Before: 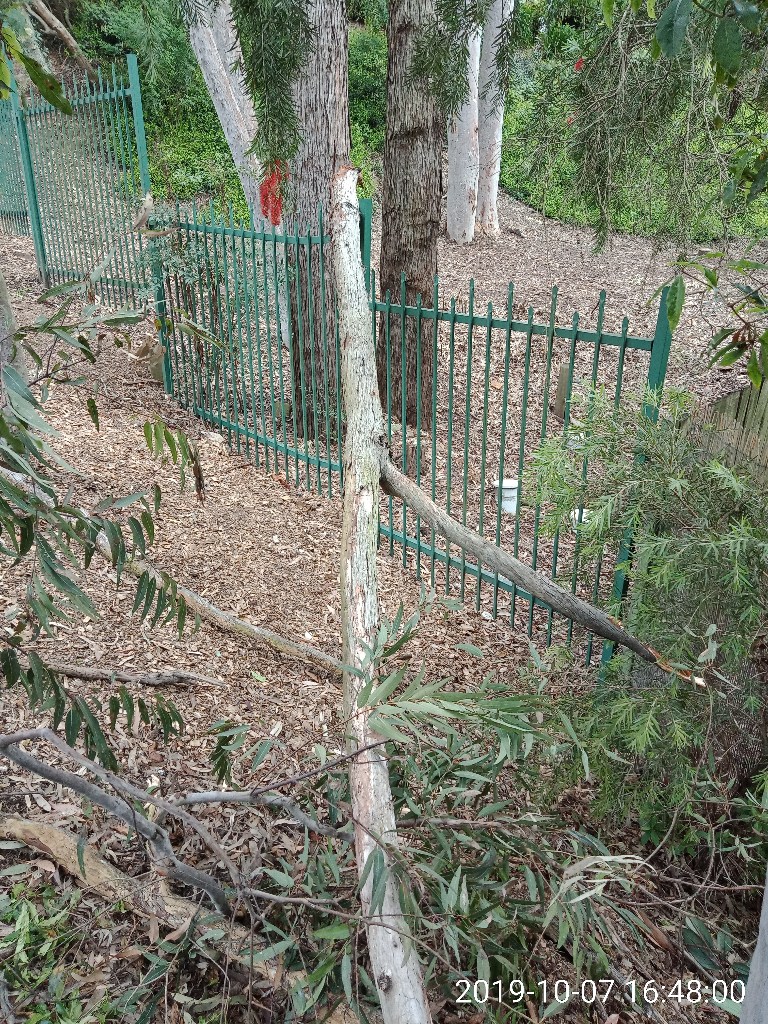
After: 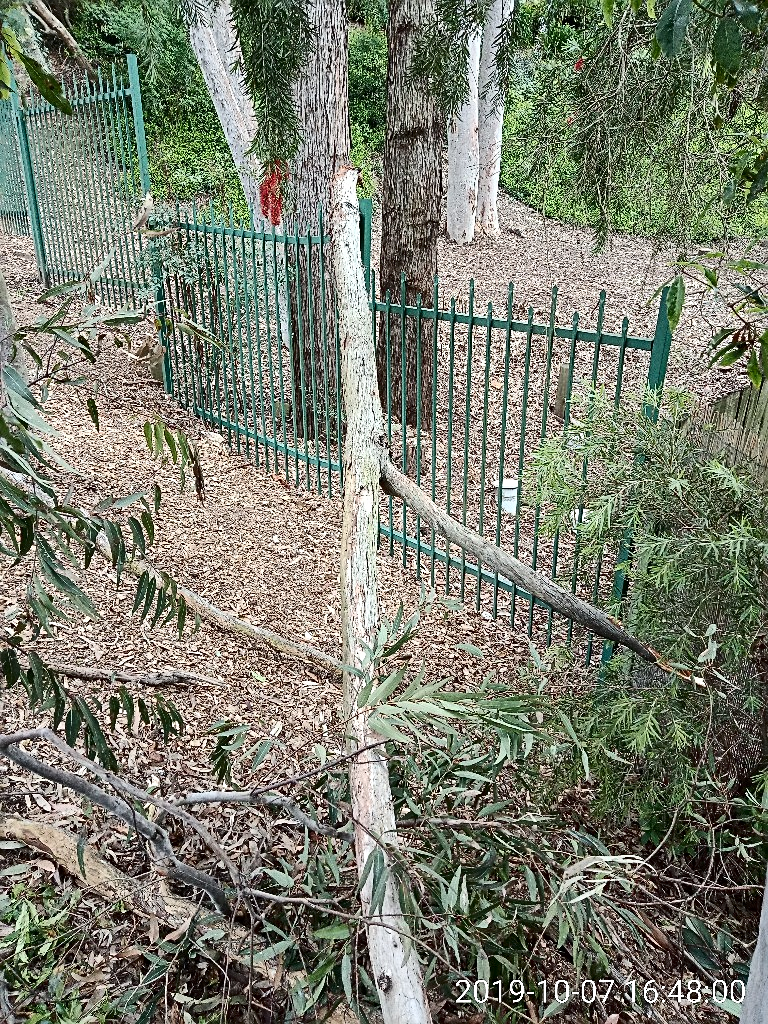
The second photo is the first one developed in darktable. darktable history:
sharpen: on, module defaults
contrast brightness saturation: contrast 0.279
